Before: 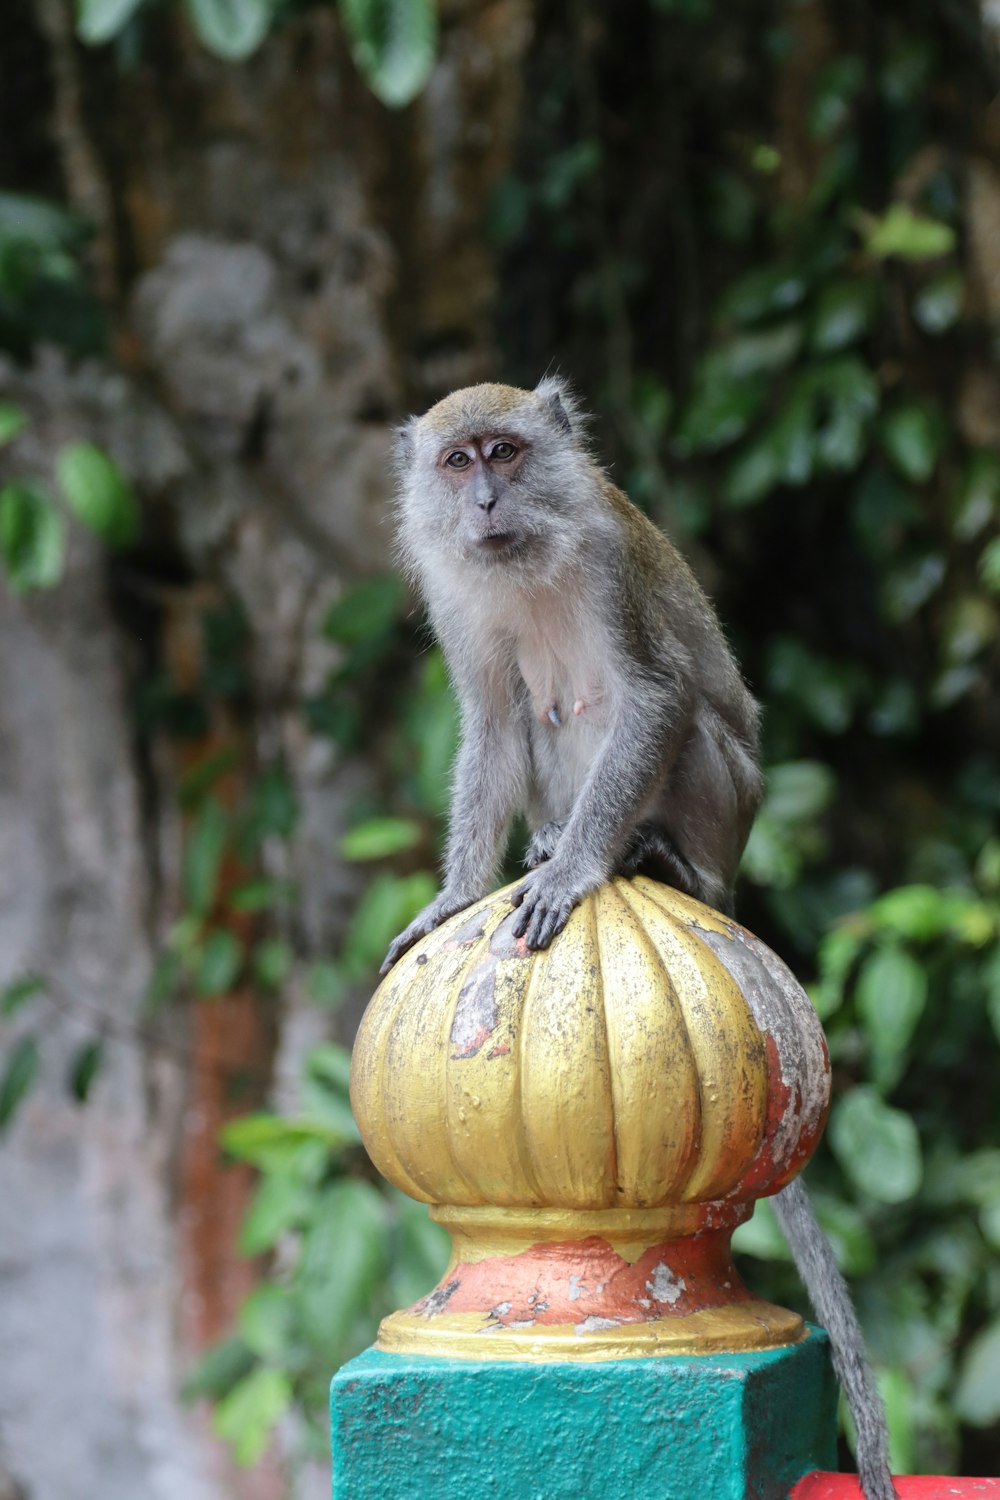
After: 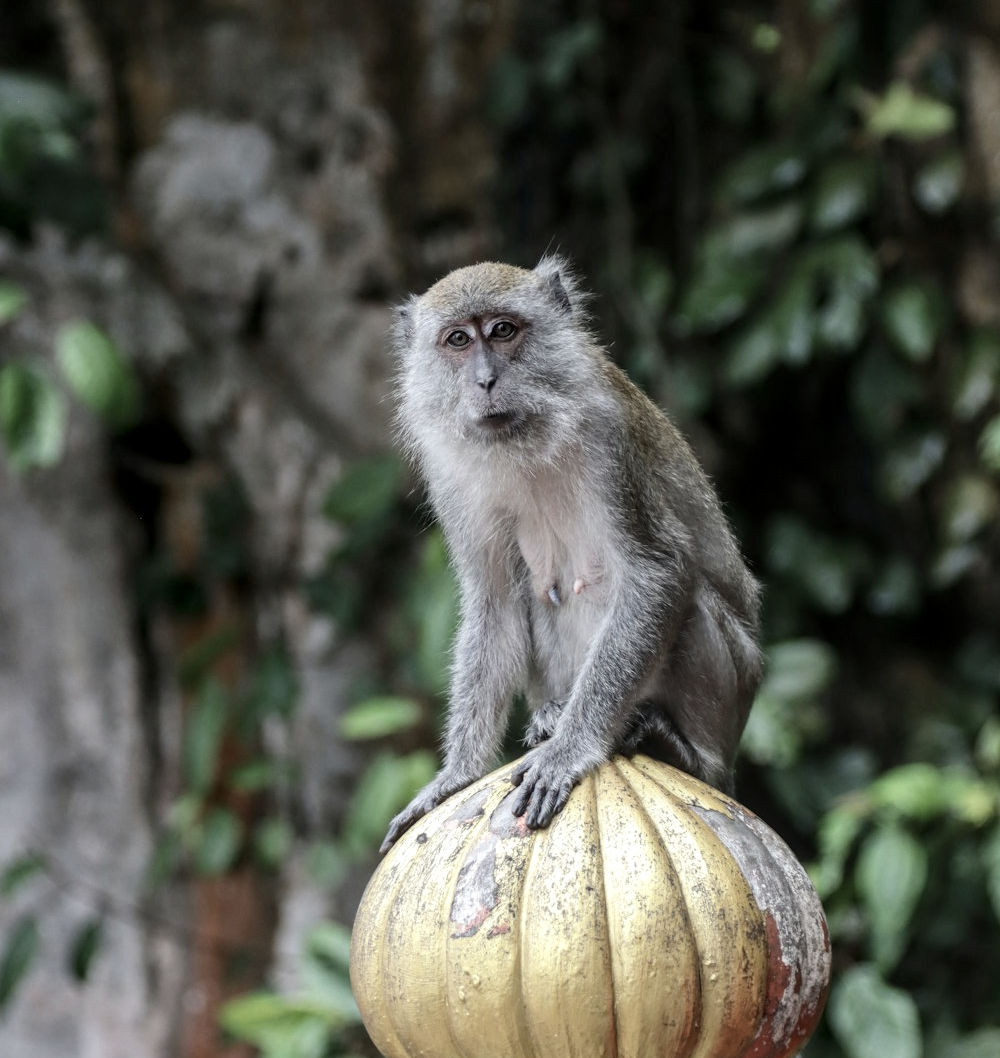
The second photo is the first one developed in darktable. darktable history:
contrast brightness saturation: contrast 0.097, saturation -0.353
local contrast: on, module defaults
crop and rotate: top 8.111%, bottom 21.319%
